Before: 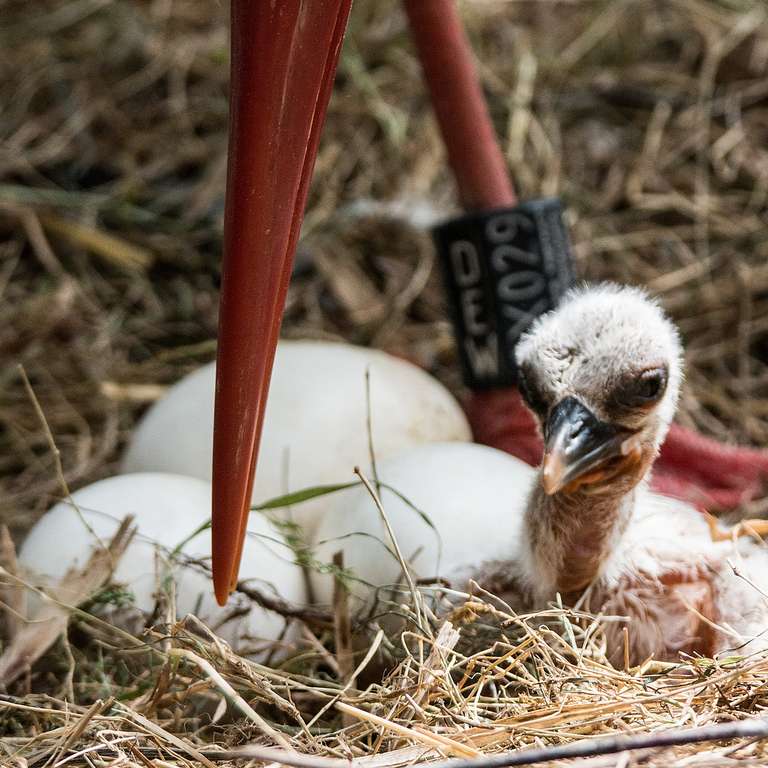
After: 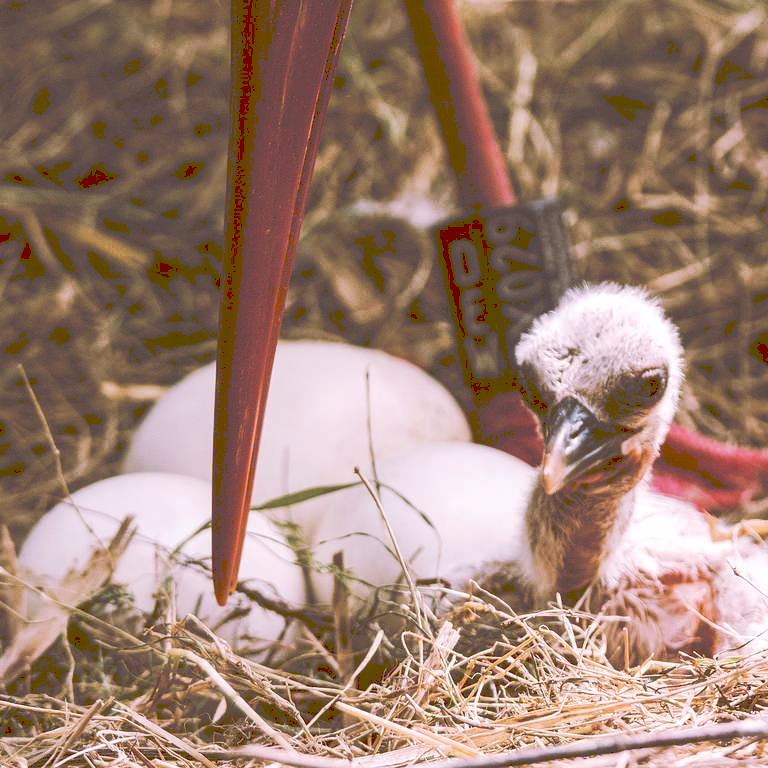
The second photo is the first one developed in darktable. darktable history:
tone curve: curves: ch0 [(0, 0) (0.003, 0.301) (0.011, 0.302) (0.025, 0.307) (0.044, 0.313) (0.069, 0.316) (0.1, 0.322) (0.136, 0.325) (0.177, 0.341) (0.224, 0.358) (0.277, 0.386) (0.335, 0.429) (0.399, 0.486) (0.468, 0.556) (0.543, 0.644) (0.623, 0.728) (0.709, 0.796) (0.801, 0.854) (0.898, 0.908) (1, 1)], preserve colors none
color look up table: target L [90.58, 82.55, 83.01, 74.12, 62.75, 63.44, 52.94, 53.59, 38.5, 37.43, 14.5, 200.95, 103.4, 80.14, 70.04, 68.74, 66.08, 64.06, 59.84, 49.48, 45.39, 41.72, 40.76, 33.93, 27.64, 30.2, 16.65, 14.37, 90.56, 79.01, 76.2, 66.08, 71.2, 57.39, 58.99, 43.47, 48.35, 51.6, 45.71, 34.95, 15.33, 11.05, 89.15, 84.09, 63.38, 62.14, 62.8, 29.93, 6.64], target a [-5.392, -52.37, -0.136, -42.15, -34.43, -0.798, -14.75, -26.08, -25.39, -4.722, 4.432, 0, 0, 33.89, 48.01, 32.78, 42.95, 32.44, 19.37, 67.88, 73.76, 43.09, 33.1, 47.45, 57.45, 12.5, 51.82, 43.79, 14.73, 17, 38.52, 12.45, 59.9, 9.519, 76.03, 72.02, 53.75, 24.33, 26.51, 61.72, 23.16, 38.46, -8.823, -29.51, -14.45, -0.038, -5.353, -7.761, 26.61], target b [83.23, 54, 33.43, 14.73, 68.49, 70.17, 29.88, 5.953, 65.52, 63.72, 24.3, -0.001, -0.002, 17.43, -1.686, 77.36, 49.6, 38.6, 13.58, 82.31, 11.58, 9.468, 69.45, 55.17, 46.95, 31.26, 27.78, 24.08, -3.957, -8.077, -27.99, -35.25, -37.26, -10.41, -39.91, -7.823, -19.45, -23.39, -75.72, -58.48, -18.33, -38.75, -5.846, -10.23, -38.16, -49.66, -12.29, -0.876, 10.71], num patches 49
